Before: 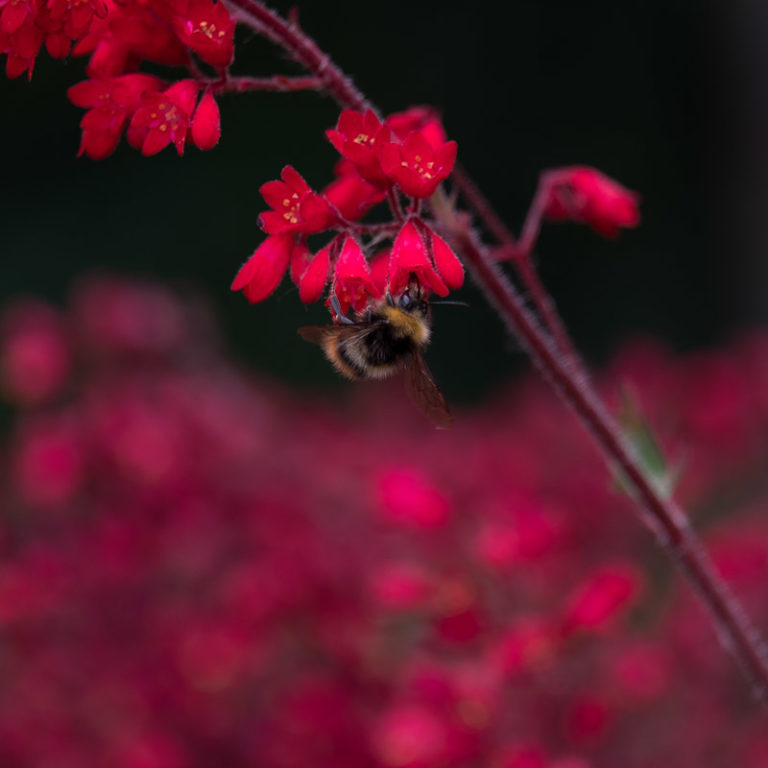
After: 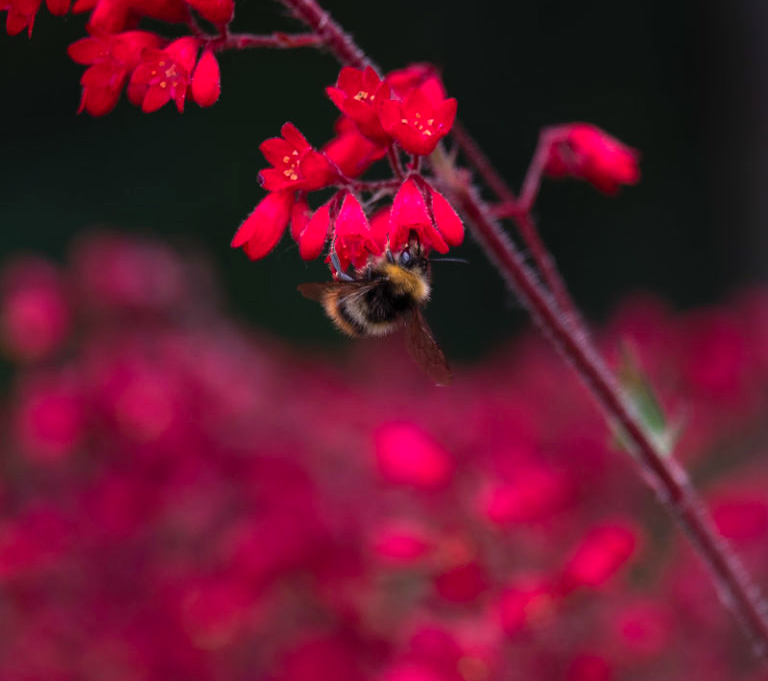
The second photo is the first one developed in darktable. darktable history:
crop and rotate: top 5.609%, bottom 5.609%
contrast brightness saturation: contrast 0.2, brightness 0.16, saturation 0.22
